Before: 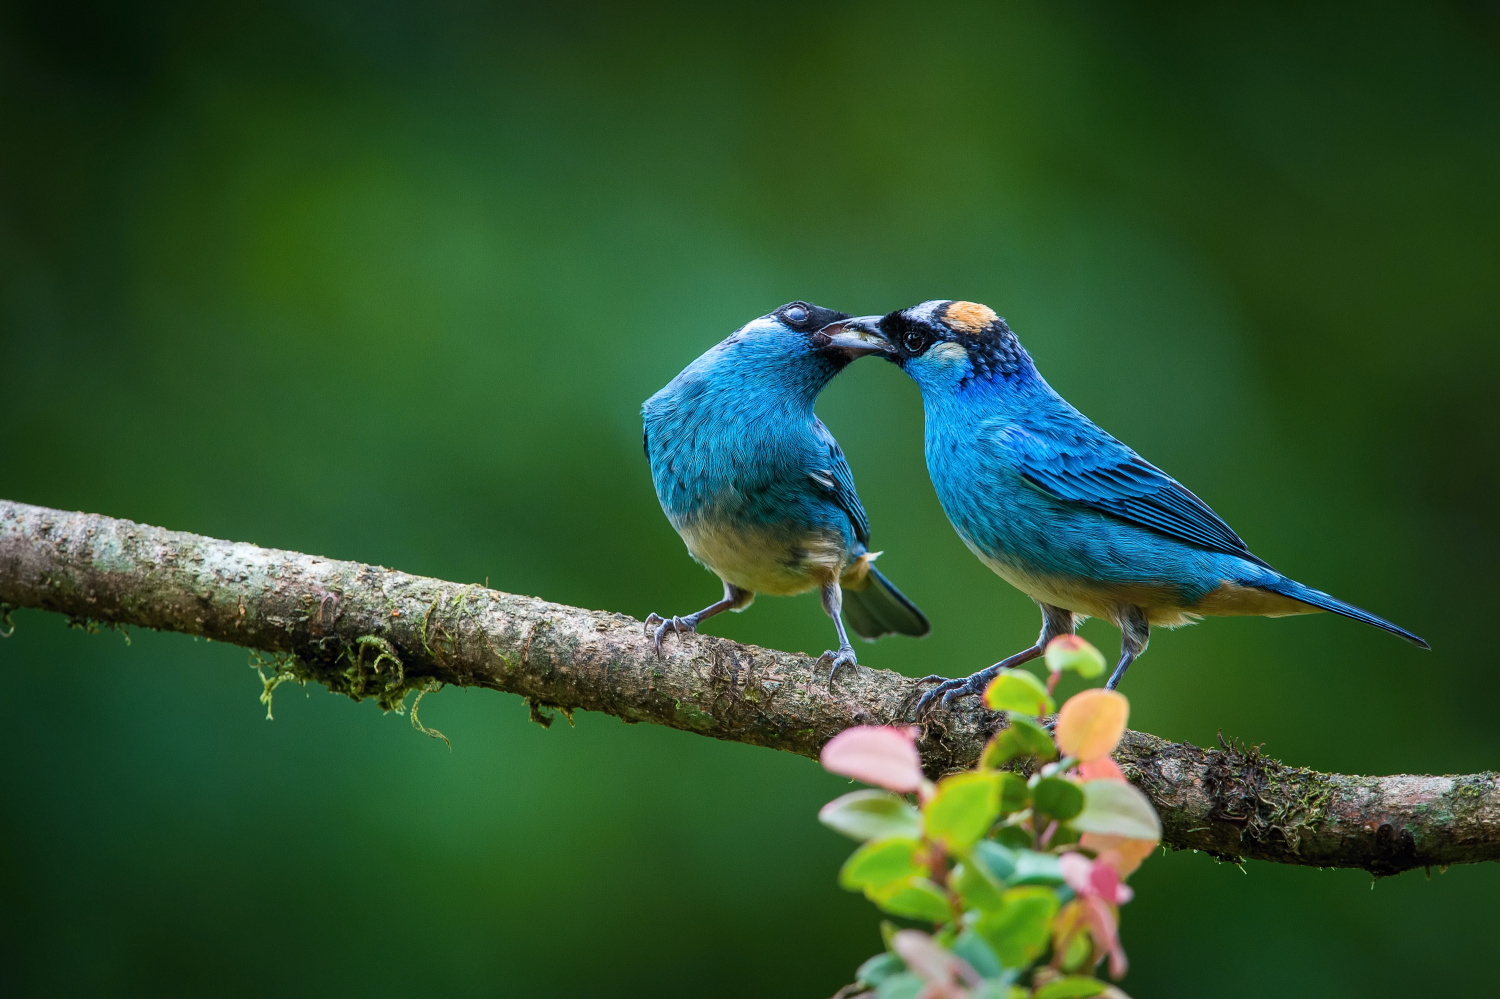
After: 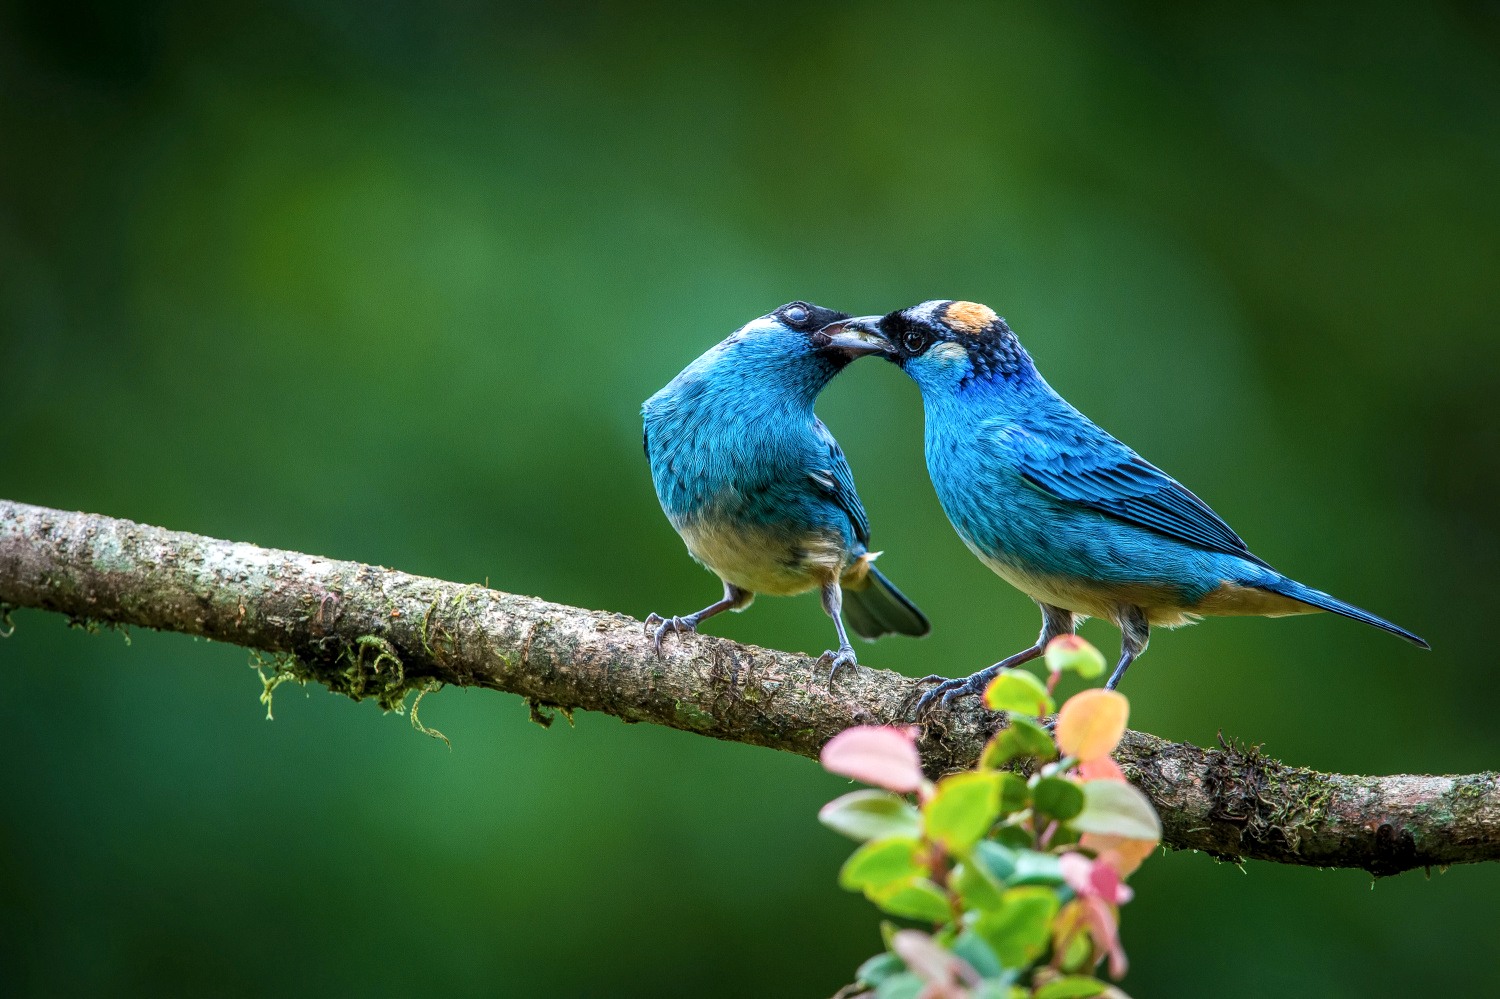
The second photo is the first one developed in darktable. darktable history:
local contrast: on, module defaults
exposure: exposure 0.178 EV, compensate exposure bias true, compensate highlight preservation false
